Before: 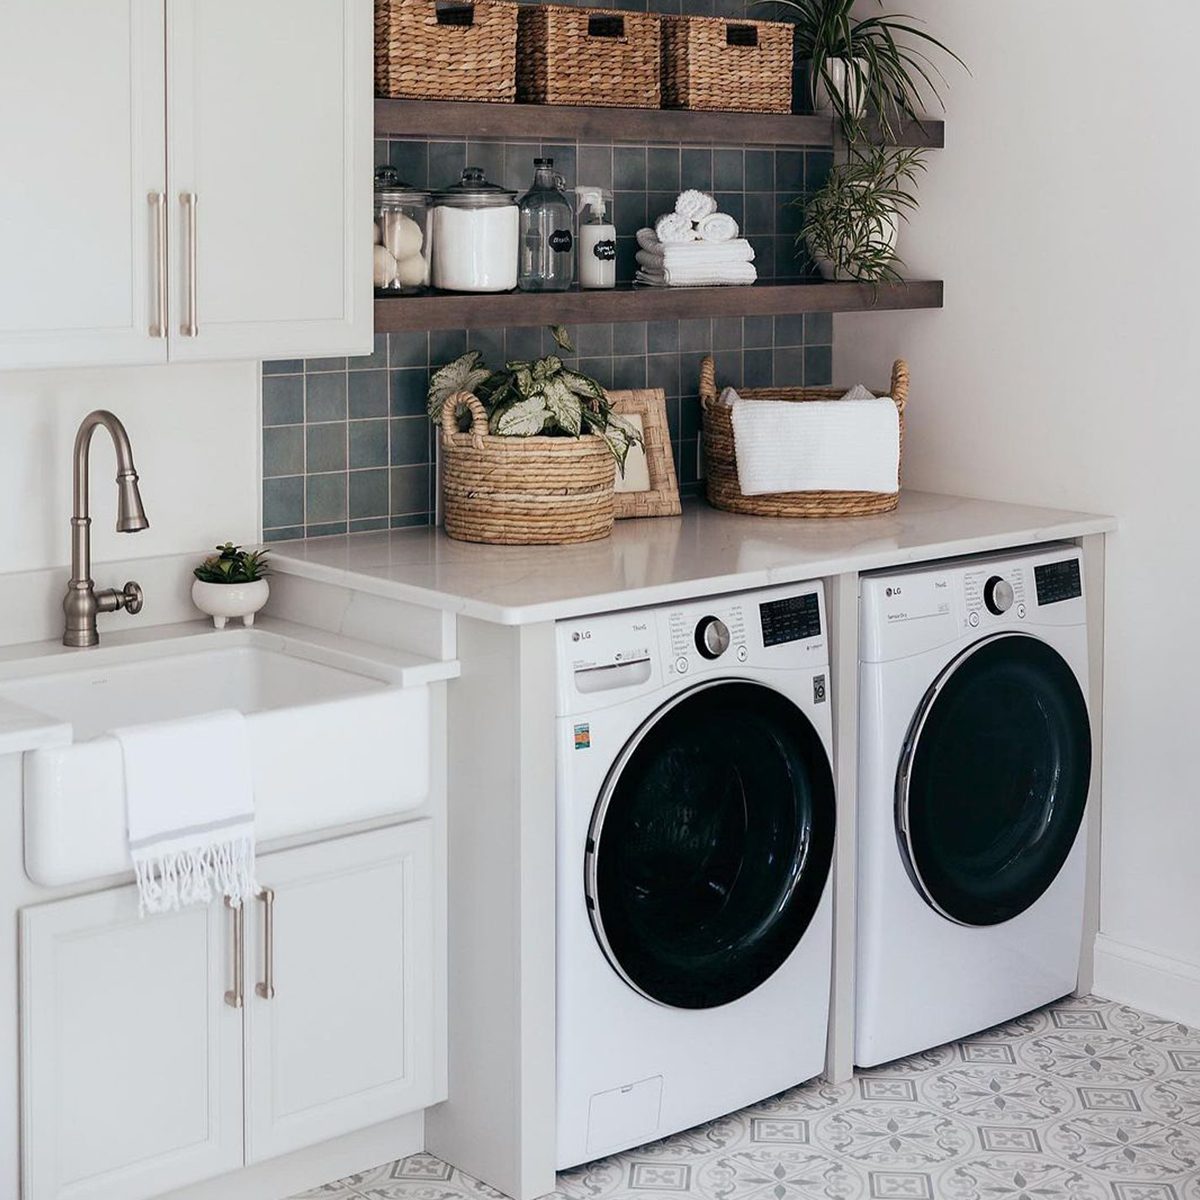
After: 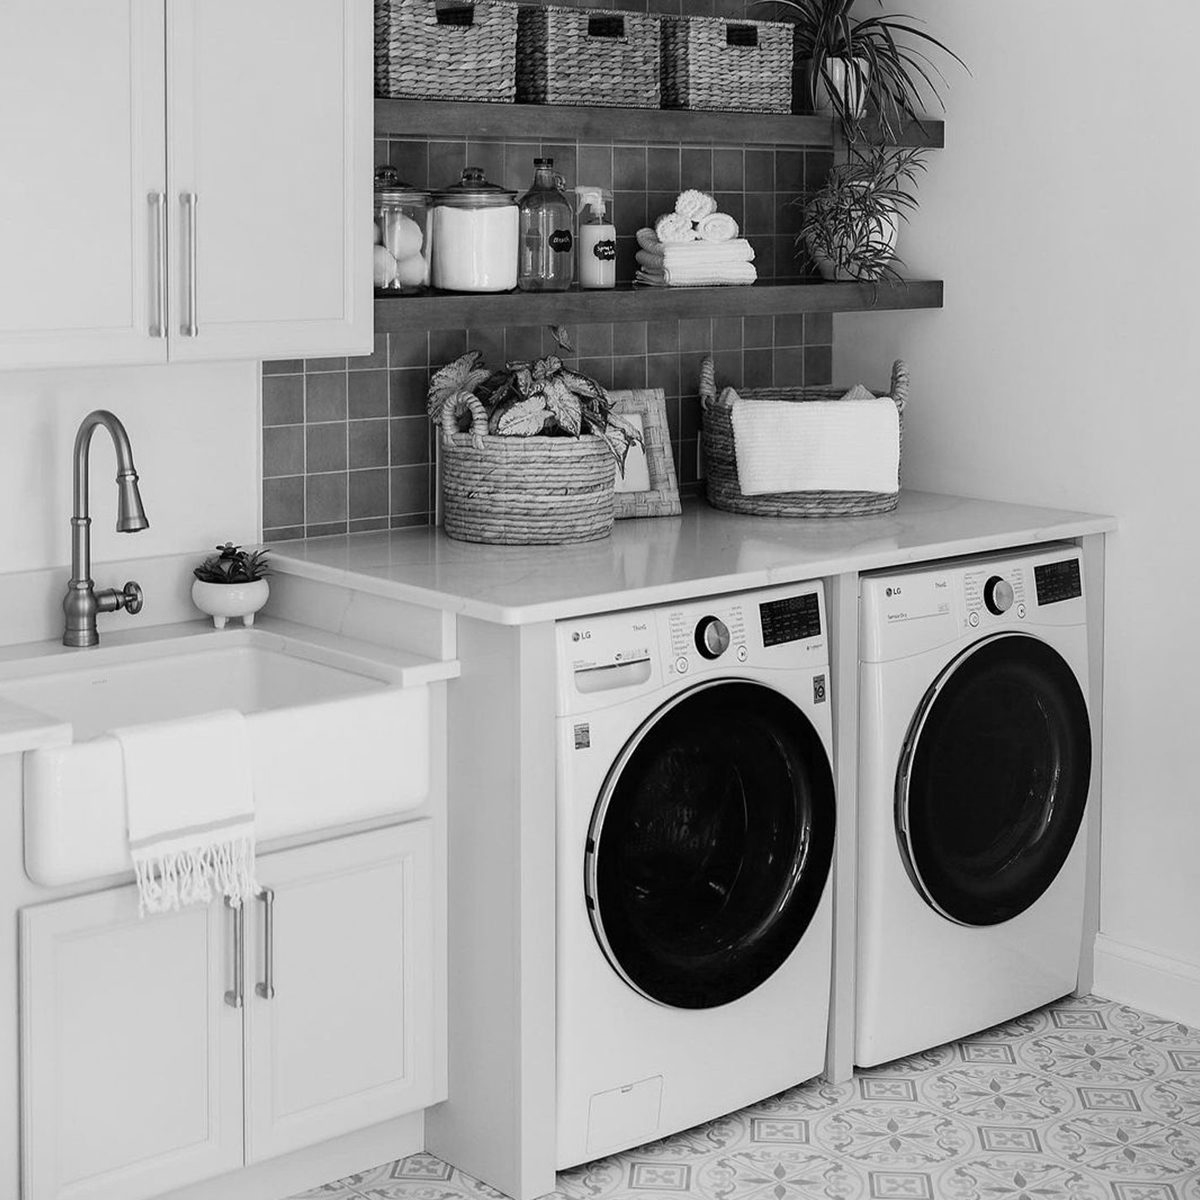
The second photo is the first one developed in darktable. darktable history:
monochrome: a 32, b 64, size 2.3
contrast brightness saturation: saturation -0.05
